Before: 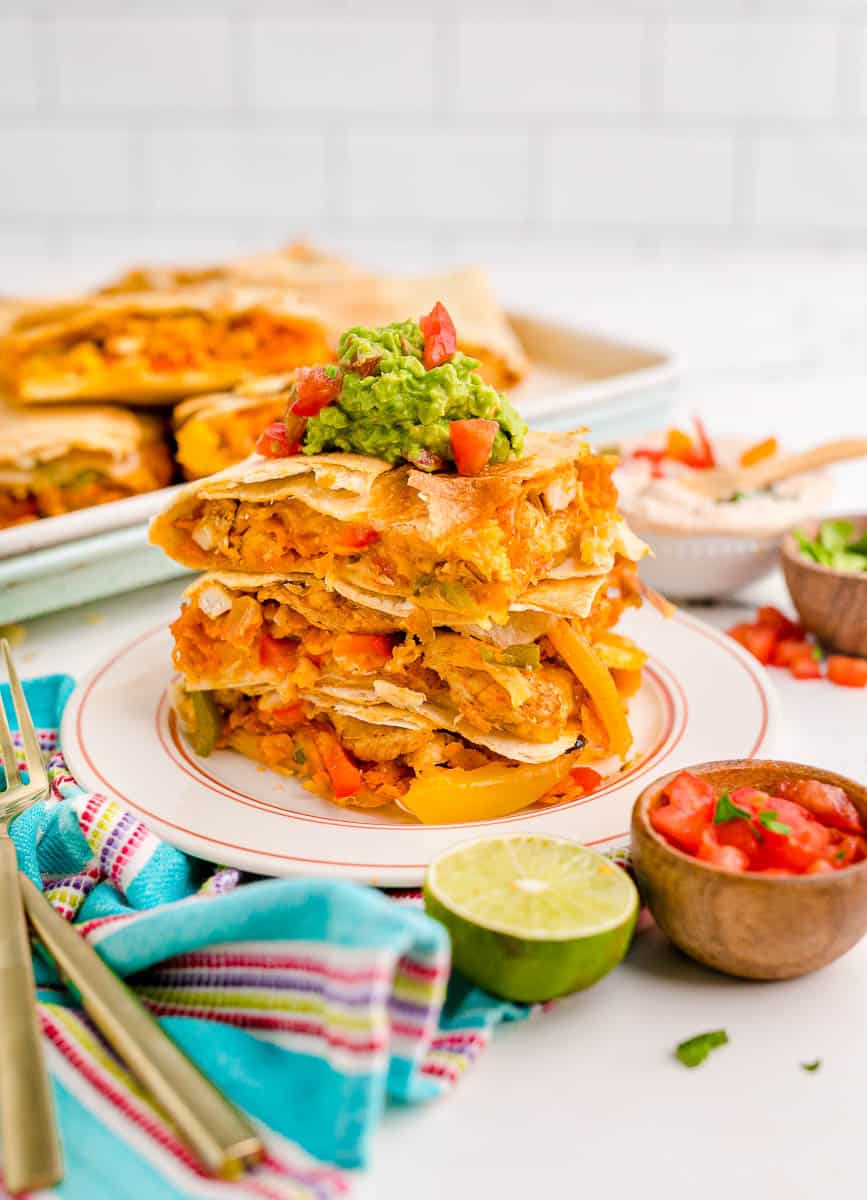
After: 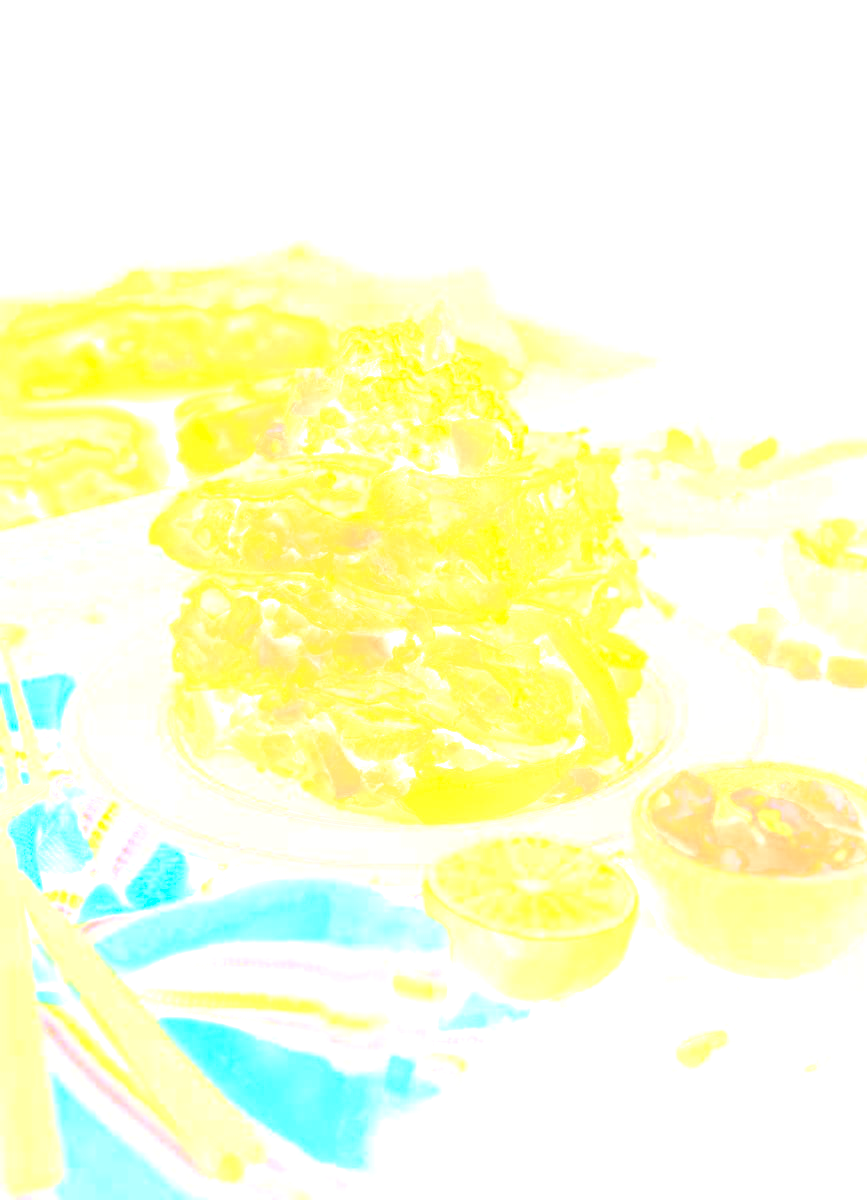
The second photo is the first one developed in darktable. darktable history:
bloom: size 25%, threshold 5%, strength 90%
color balance rgb: perceptual saturation grading › global saturation 25%, global vibrance 20%
